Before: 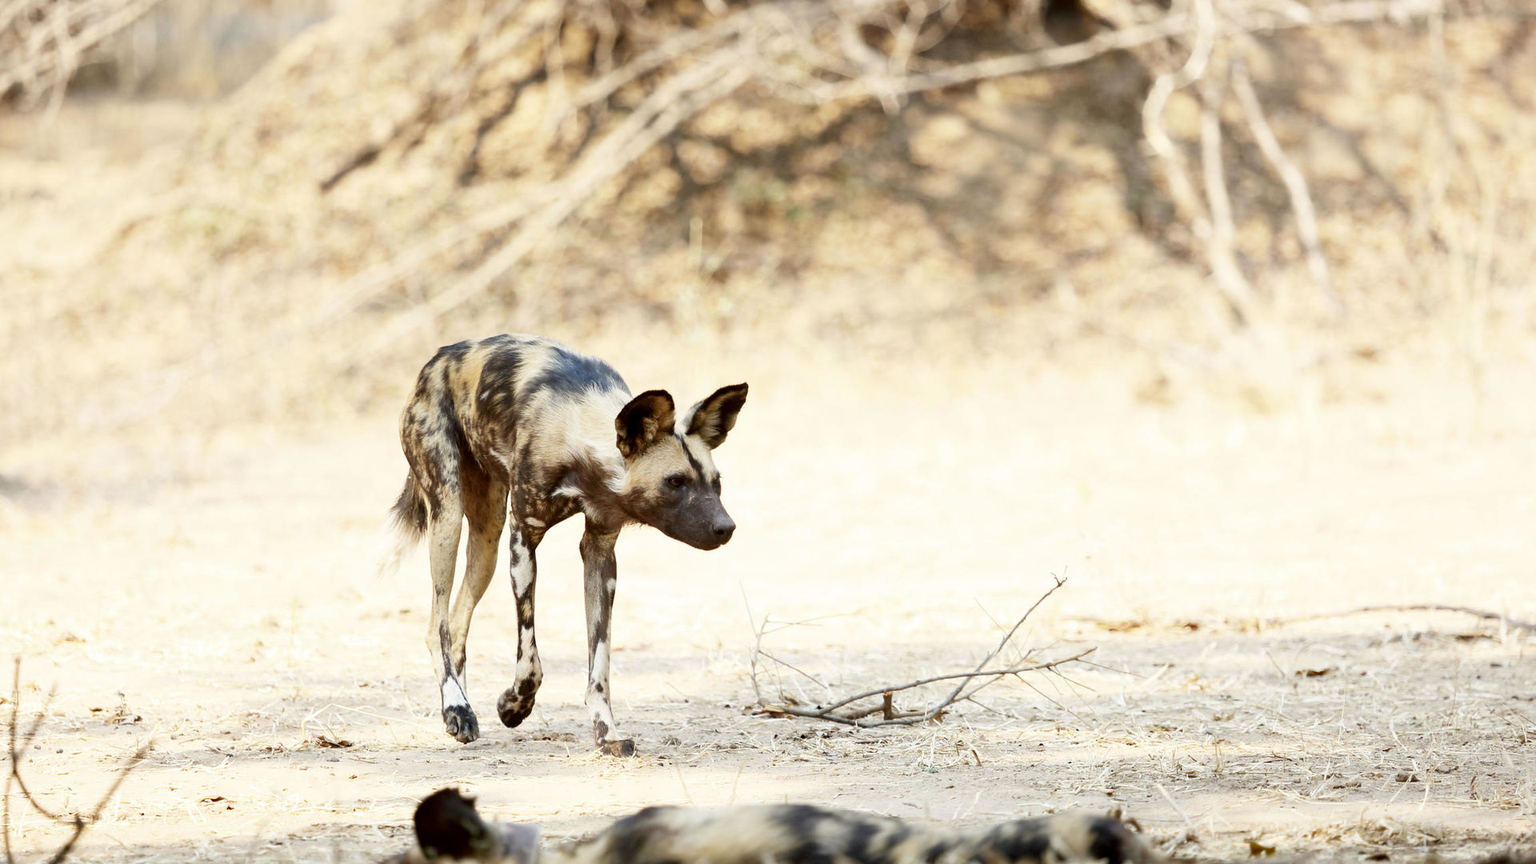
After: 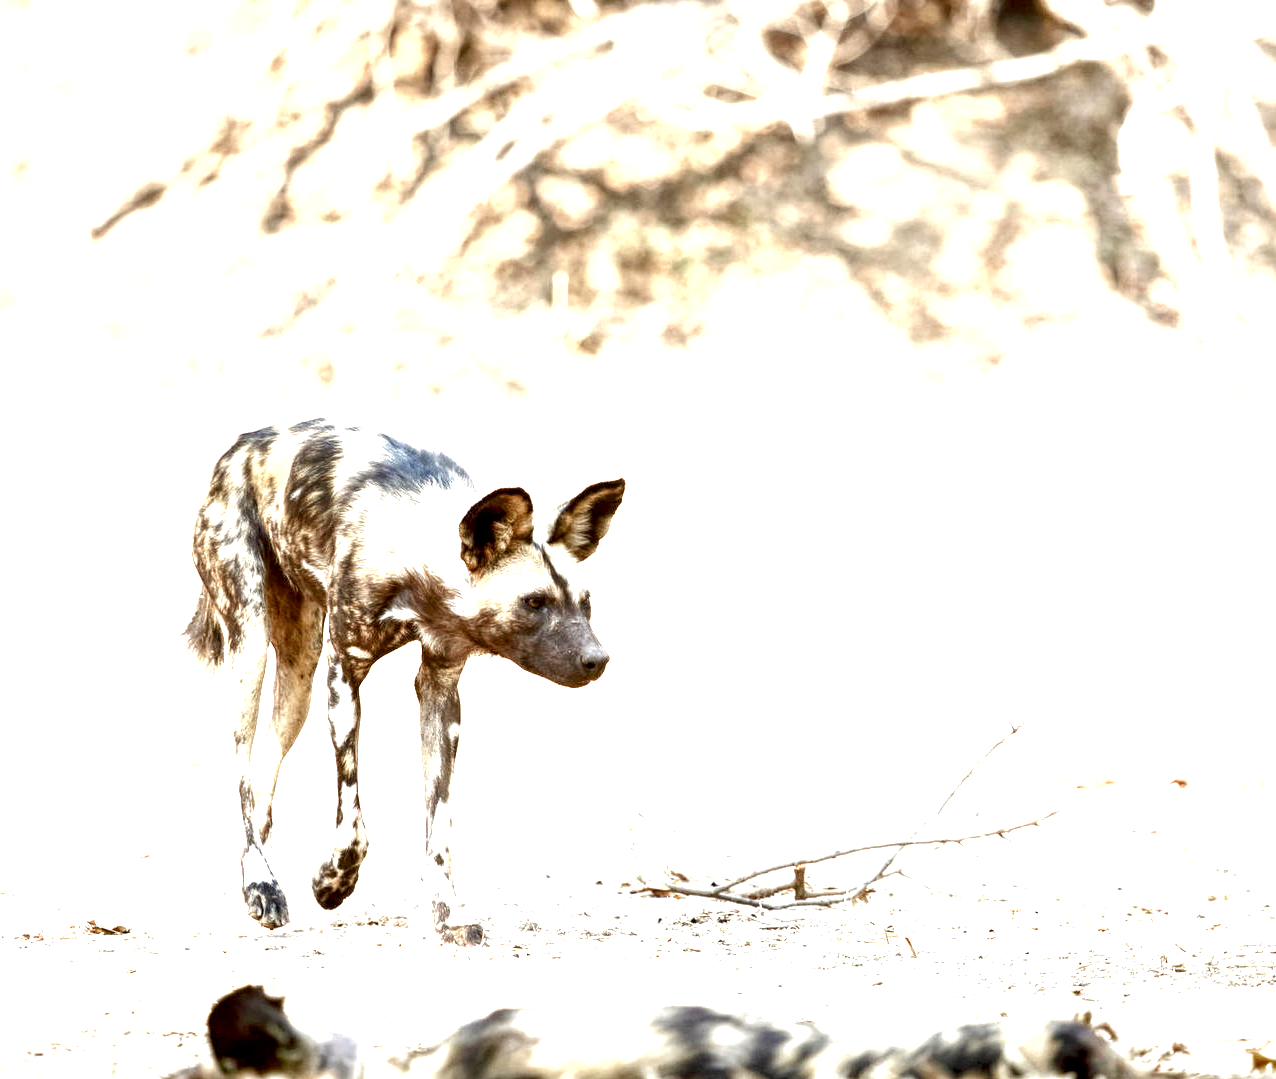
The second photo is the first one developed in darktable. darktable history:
crop and rotate: left 16.17%, right 17.356%
exposure: black level correction 0, exposure 1.282 EV, compensate highlight preservation false
local contrast: highlights 104%, shadows 97%, detail 199%, midtone range 0.2
color balance rgb: power › chroma 0.266%, power › hue 63.21°, perceptual saturation grading › global saturation 0.908%, perceptual saturation grading › highlights -30.366%, perceptual saturation grading › shadows 19.861%
